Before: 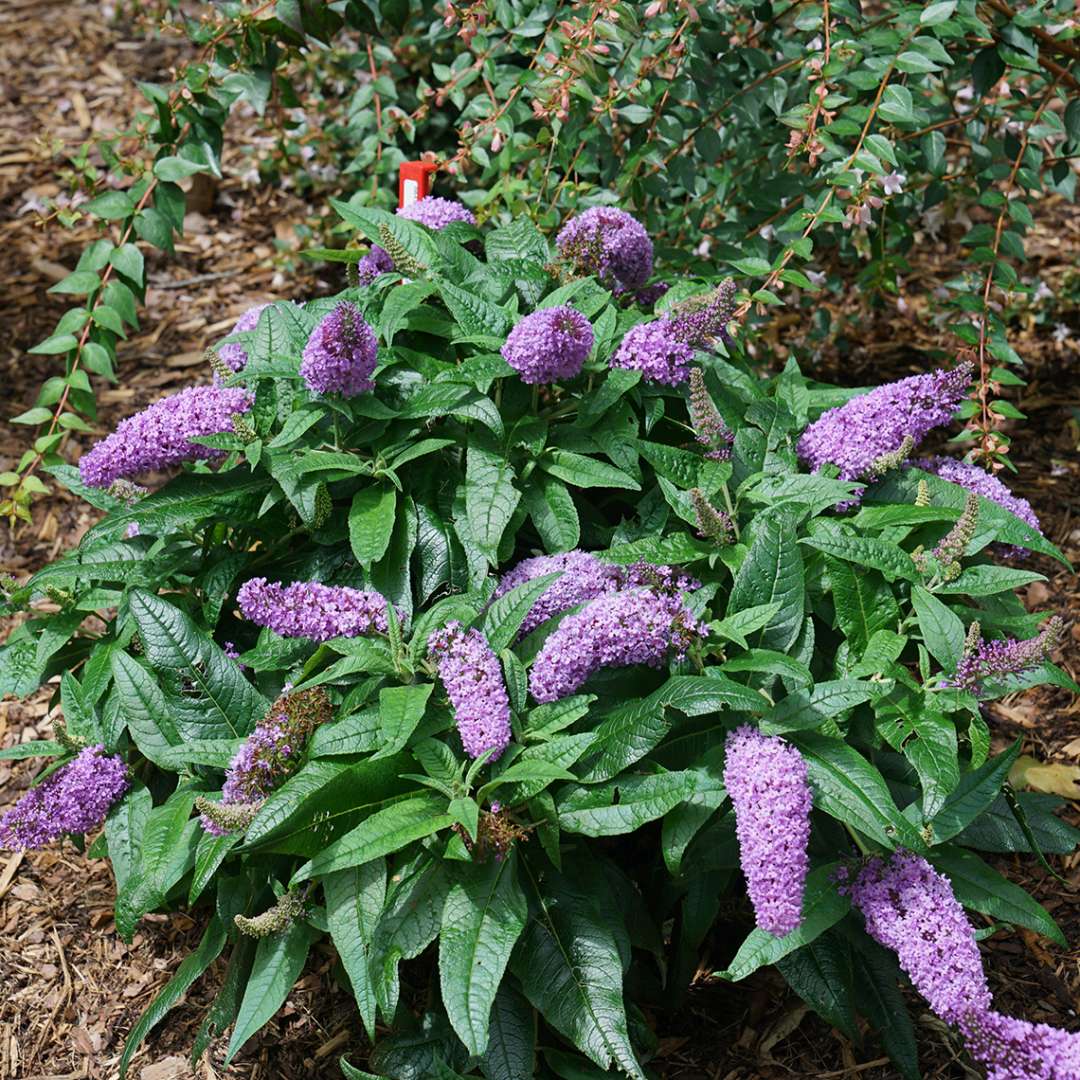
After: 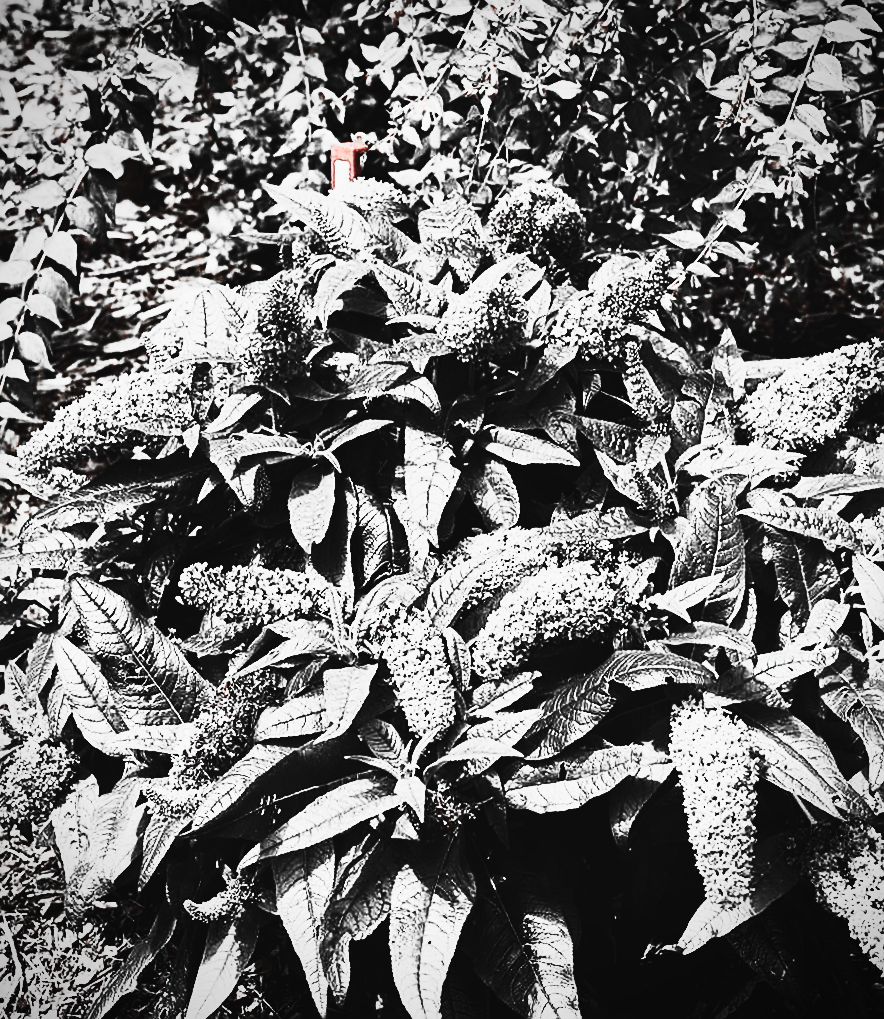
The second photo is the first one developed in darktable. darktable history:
crop and rotate: angle 1.41°, left 4.548%, top 0.892%, right 11.541%, bottom 2.418%
color correction: highlights a* -2.38, highlights b* -18.34
sharpen: on, module defaults
contrast brightness saturation: contrast 0.931, brightness 0.197
color zones: curves: ch1 [(0, 0.006) (0.094, 0.285) (0.171, 0.001) (0.429, 0.001) (0.571, 0.003) (0.714, 0.004) (0.857, 0.004) (1, 0.006)]
tone curve: curves: ch0 [(0, 0.036) (0.037, 0.042) (0.167, 0.143) (0.433, 0.502) (0.531, 0.637) (0.696, 0.825) (0.856, 0.92) (1, 0.98)]; ch1 [(0, 0) (0.424, 0.383) (0.482, 0.459) (0.501, 0.5) (0.522, 0.526) (0.559, 0.563) (0.604, 0.646) (0.715, 0.729) (1, 1)]; ch2 [(0, 0) (0.369, 0.388) (0.45, 0.48) (0.499, 0.502) (0.504, 0.504) (0.512, 0.526) (0.581, 0.595) (0.708, 0.786) (1, 1)], preserve colors none
vignetting: unbound false
